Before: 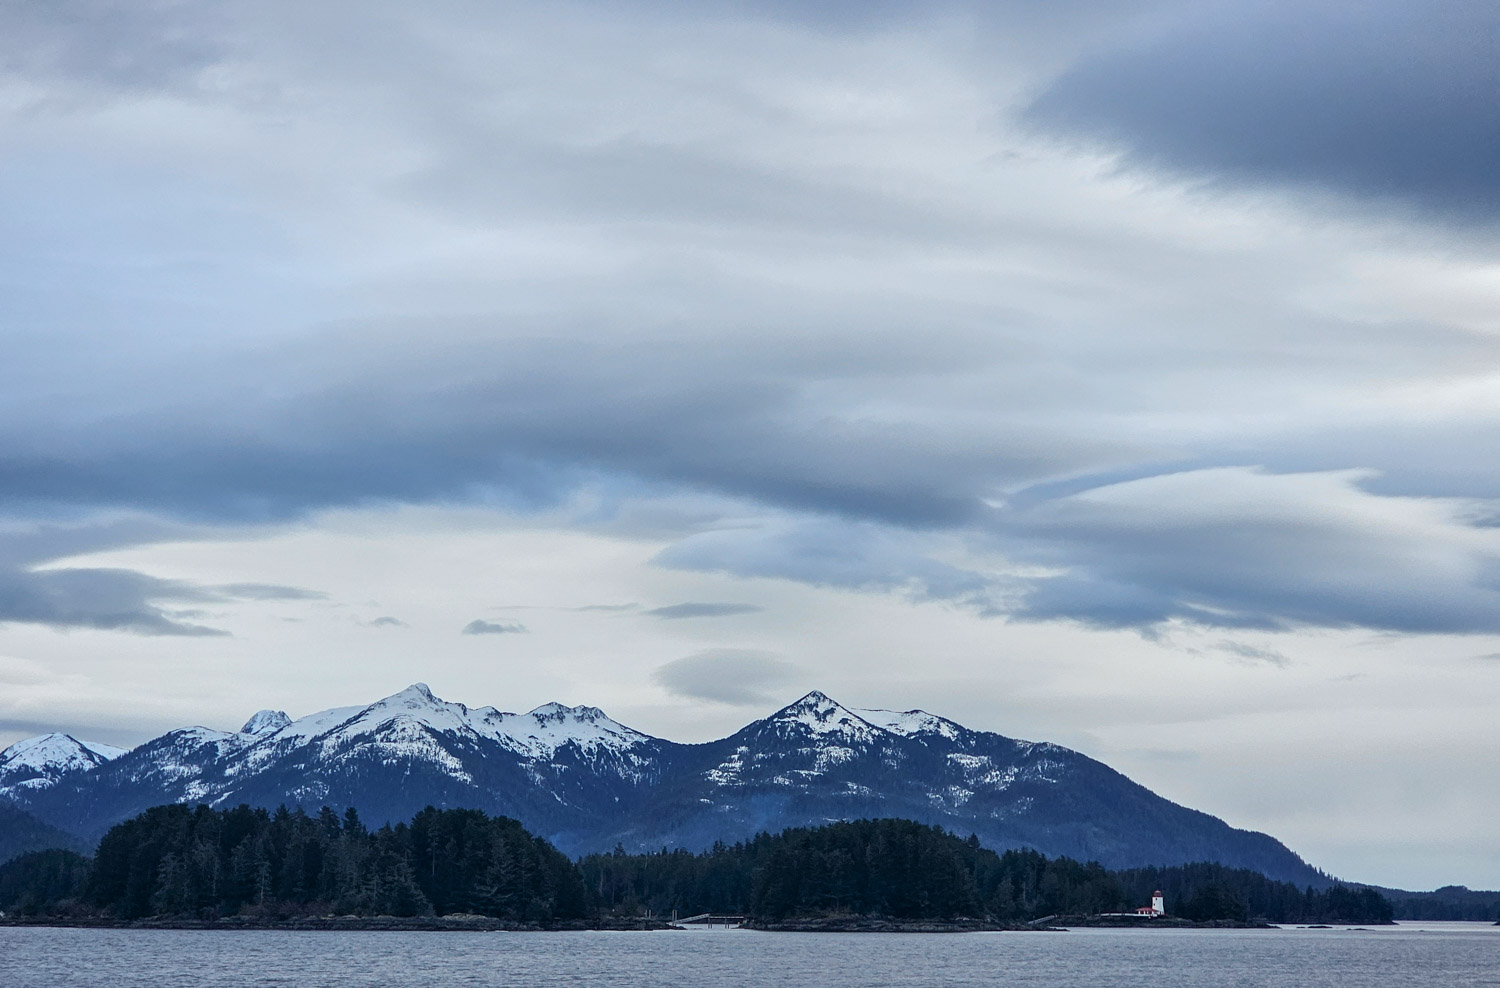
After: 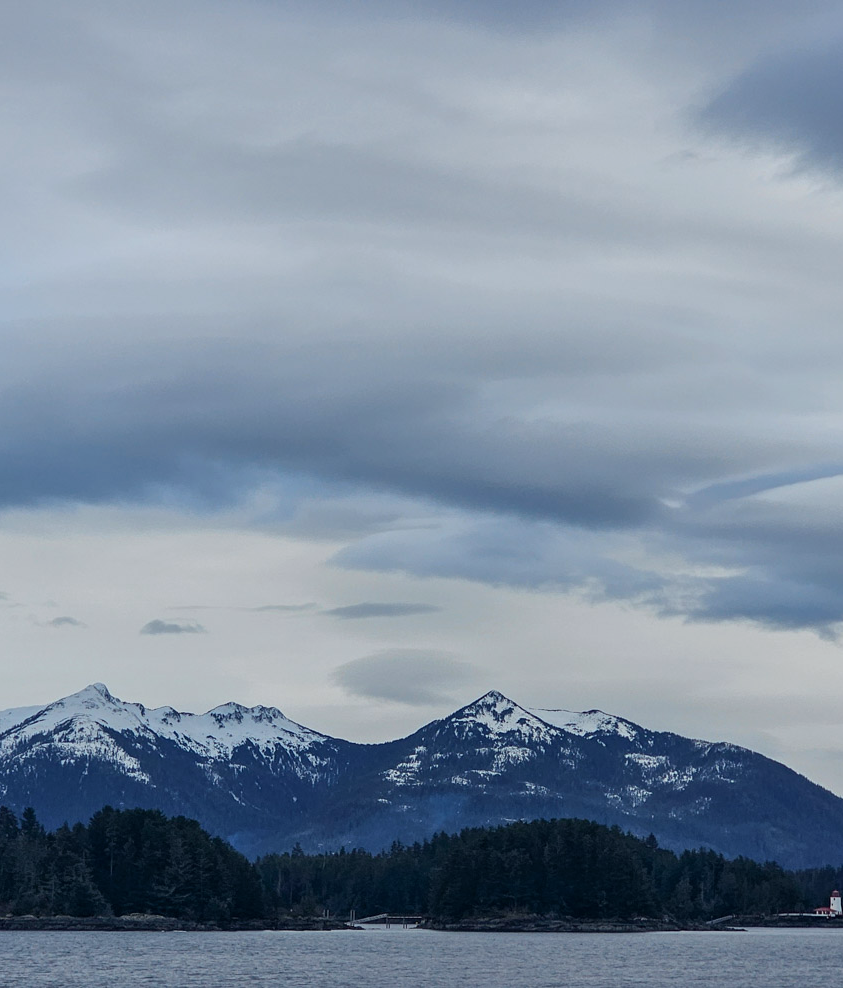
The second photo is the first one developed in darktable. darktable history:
exposure: exposure -0.36 EV, compensate highlight preservation false
crop: left 21.496%, right 22.254%
